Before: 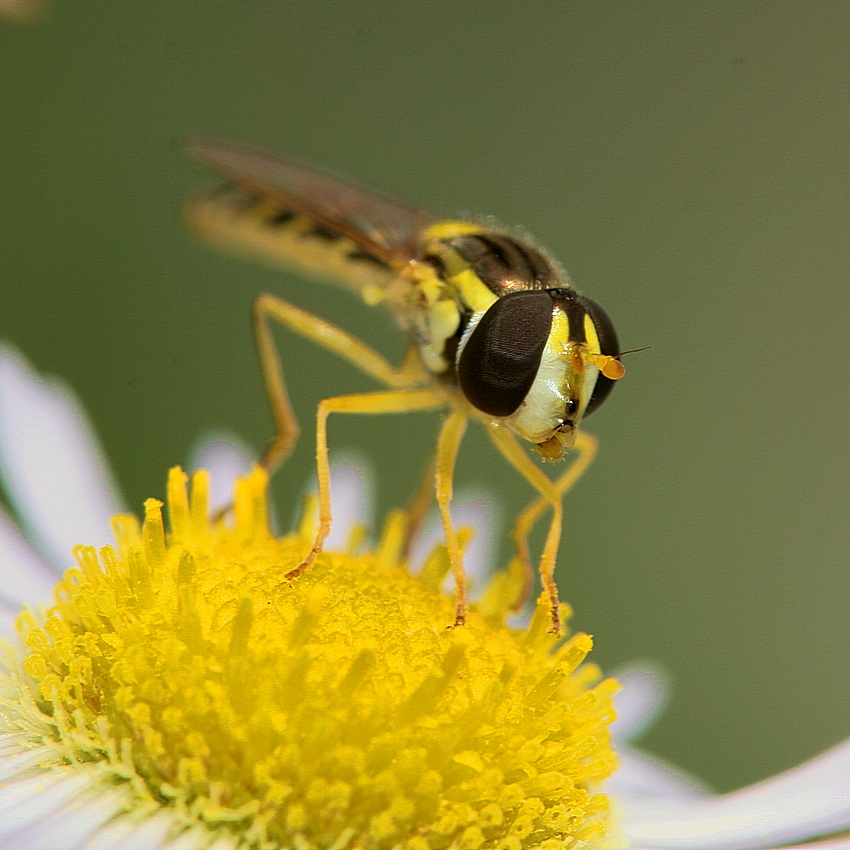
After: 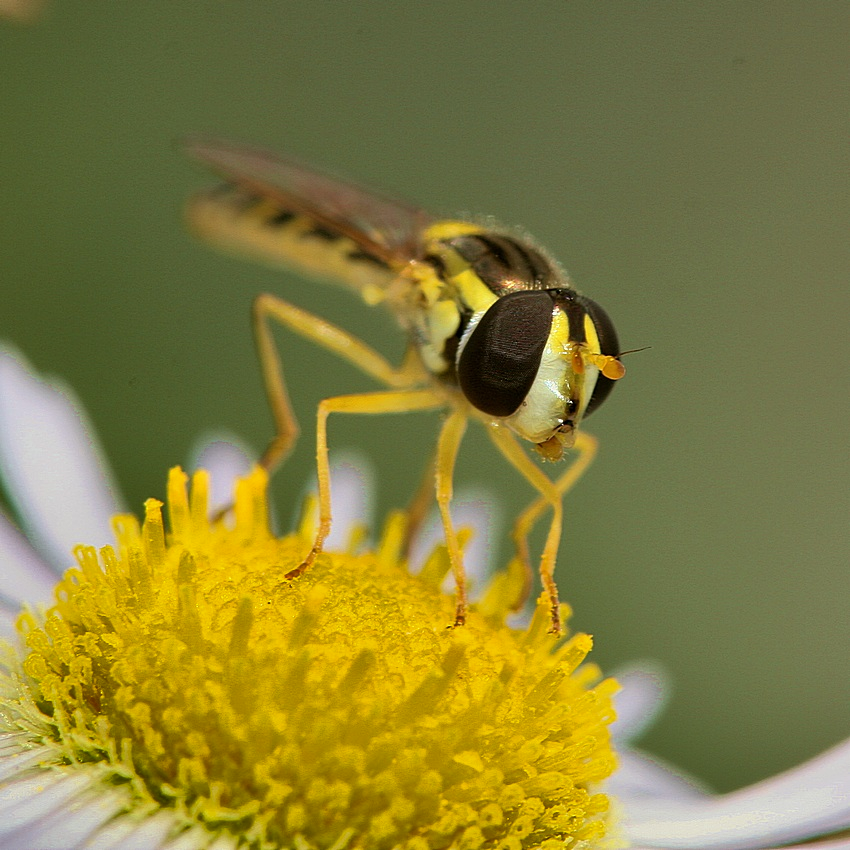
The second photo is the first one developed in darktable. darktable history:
shadows and highlights: radius 100.41, shadows 50.55, highlights -64.36, highlights color adjustment 49.82%, soften with gaussian
color zones: curves: ch0 [(0.25, 0.5) (0.463, 0.627) (0.484, 0.637) (0.75, 0.5)]
